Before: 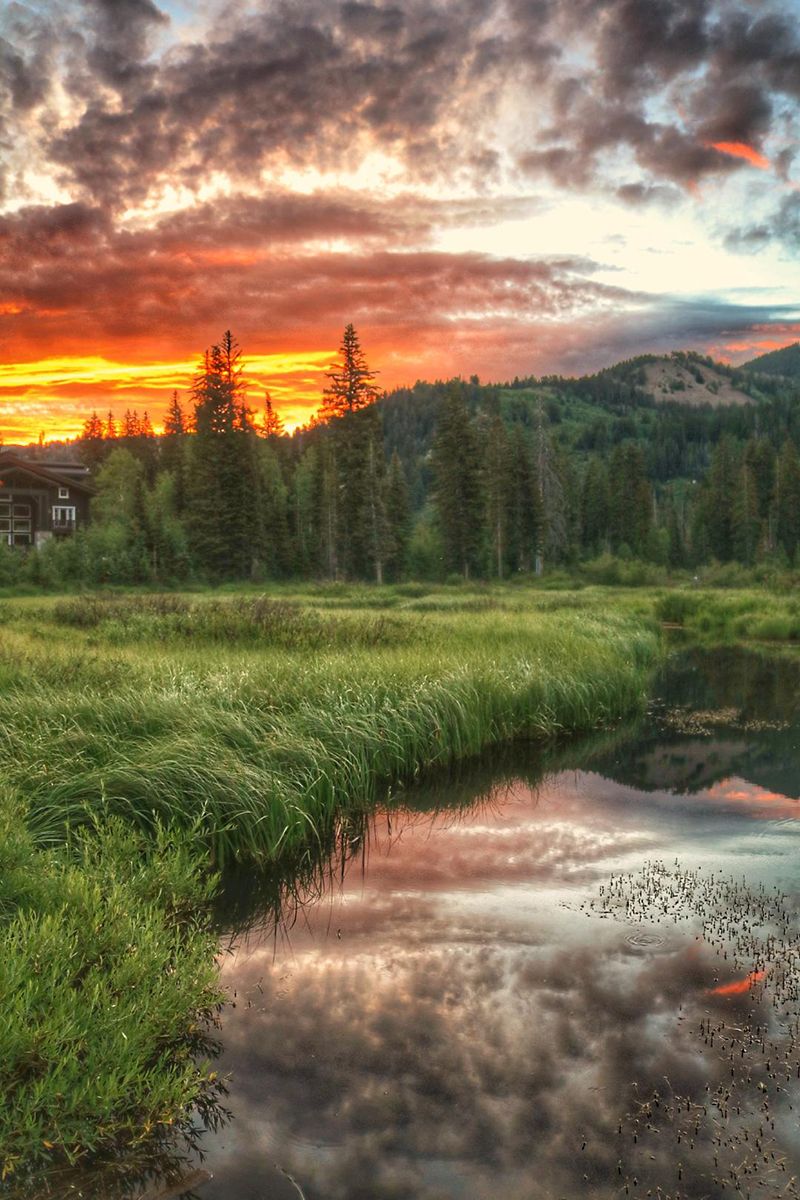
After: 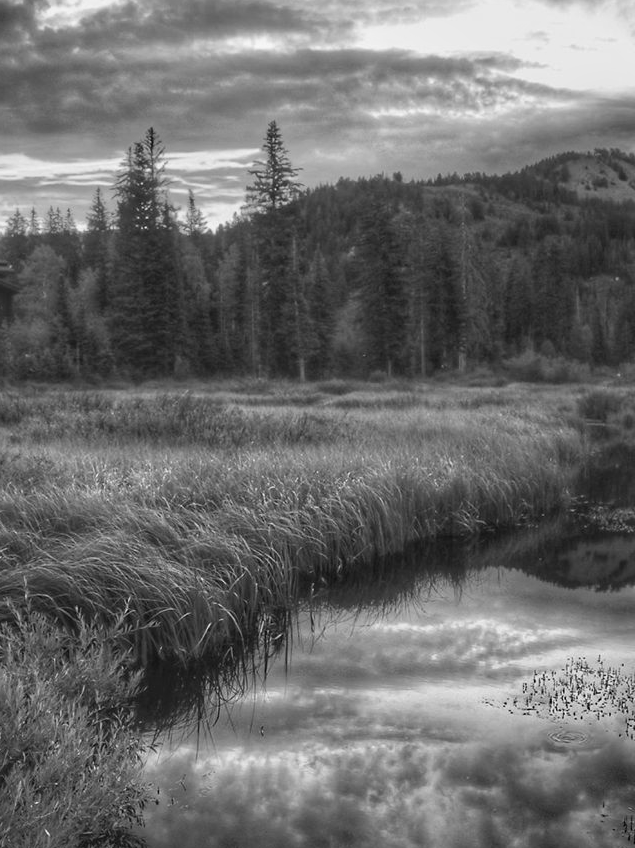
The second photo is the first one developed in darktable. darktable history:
monochrome: a 26.22, b 42.67, size 0.8
crop: left 9.712%, top 16.928%, right 10.845%, bottom 12.332%
